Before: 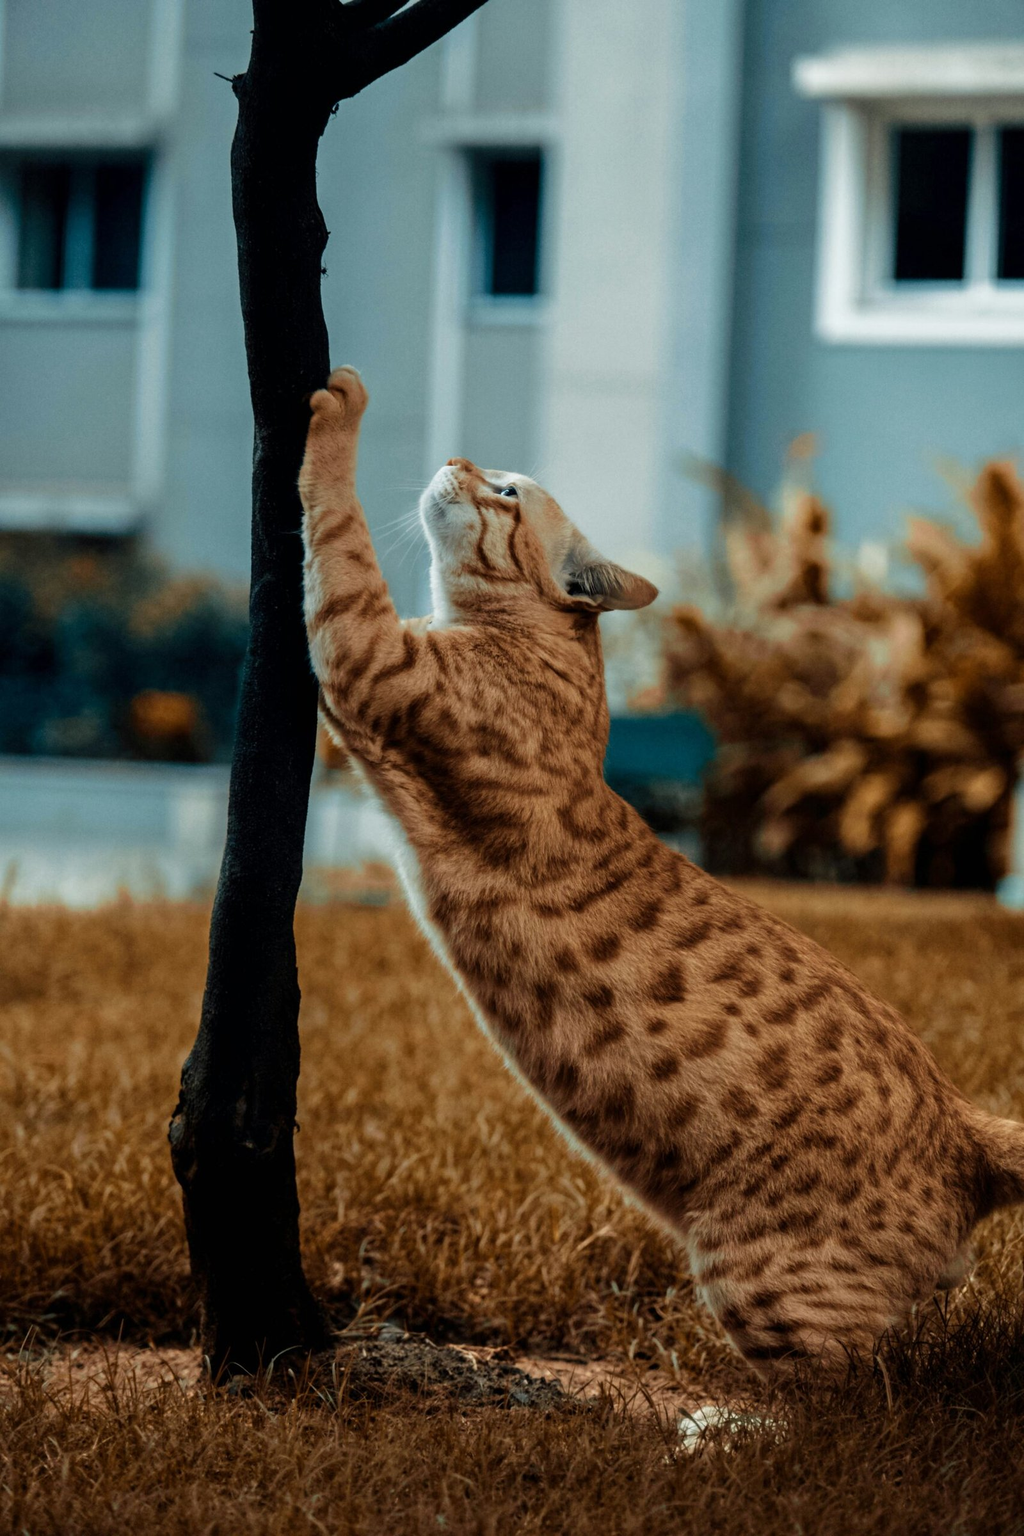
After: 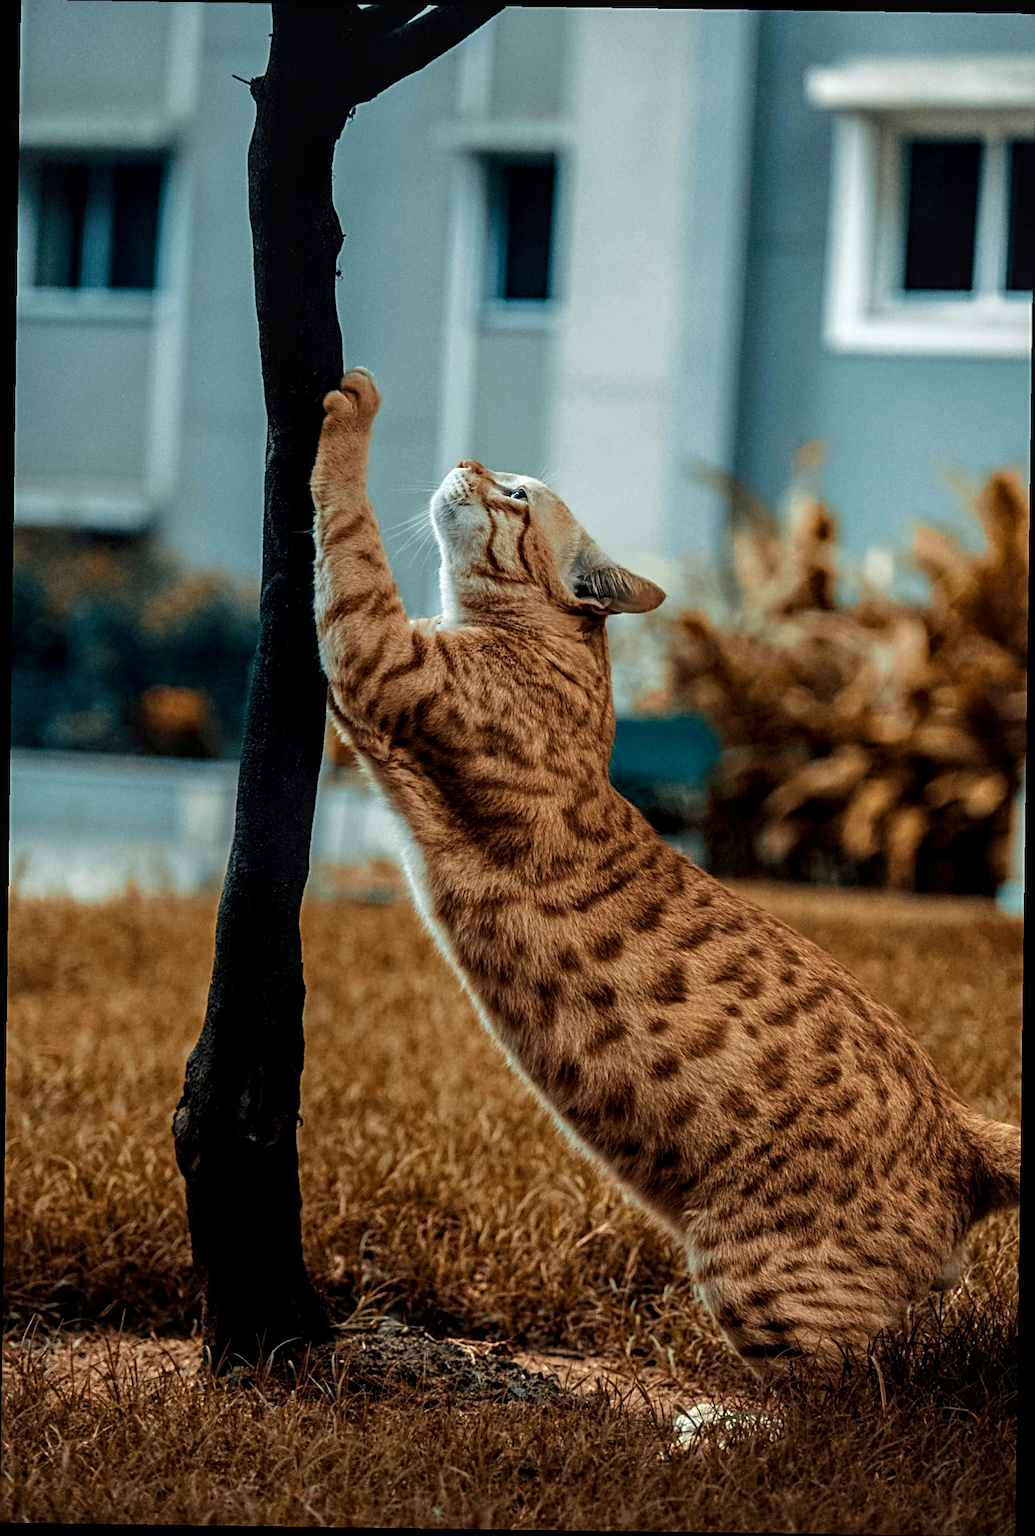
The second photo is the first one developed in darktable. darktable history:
local contrast: on, module defaults
rotate and perspective: rotation 0.8°, automatic cropping off
sharpen: radius 2.817, amount 0.715
exposure: exposure 0.127 EV, compensate highlight preservation false
